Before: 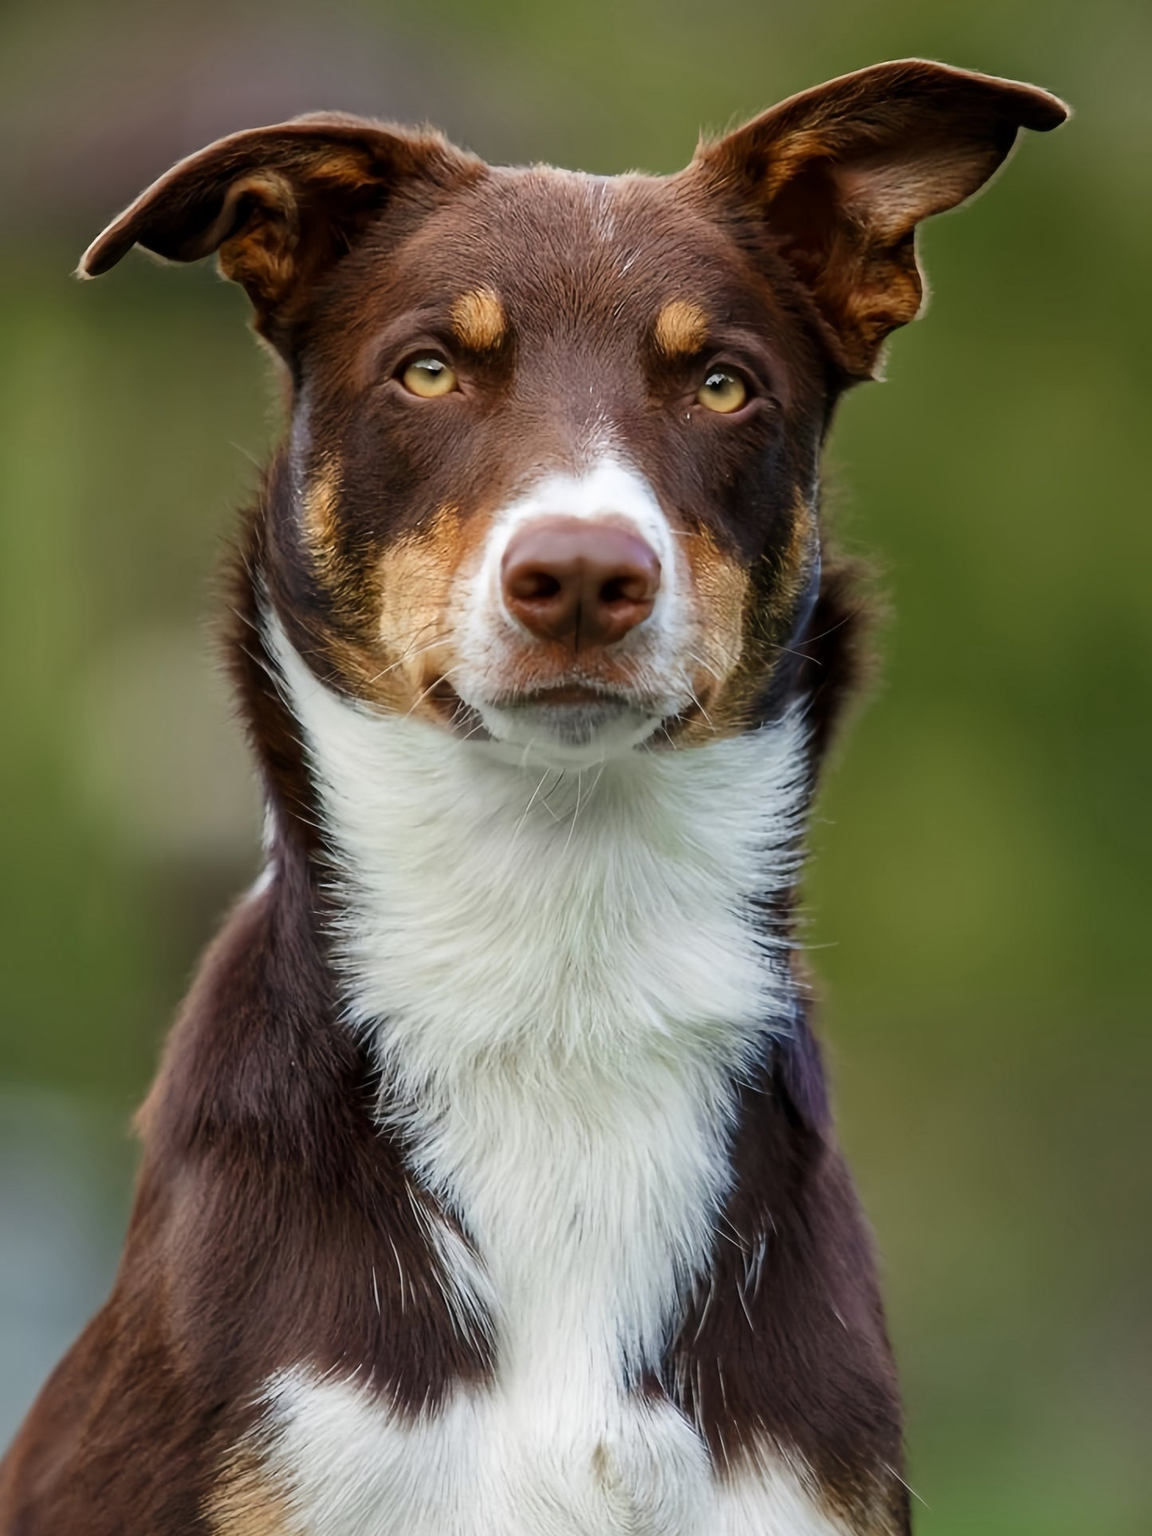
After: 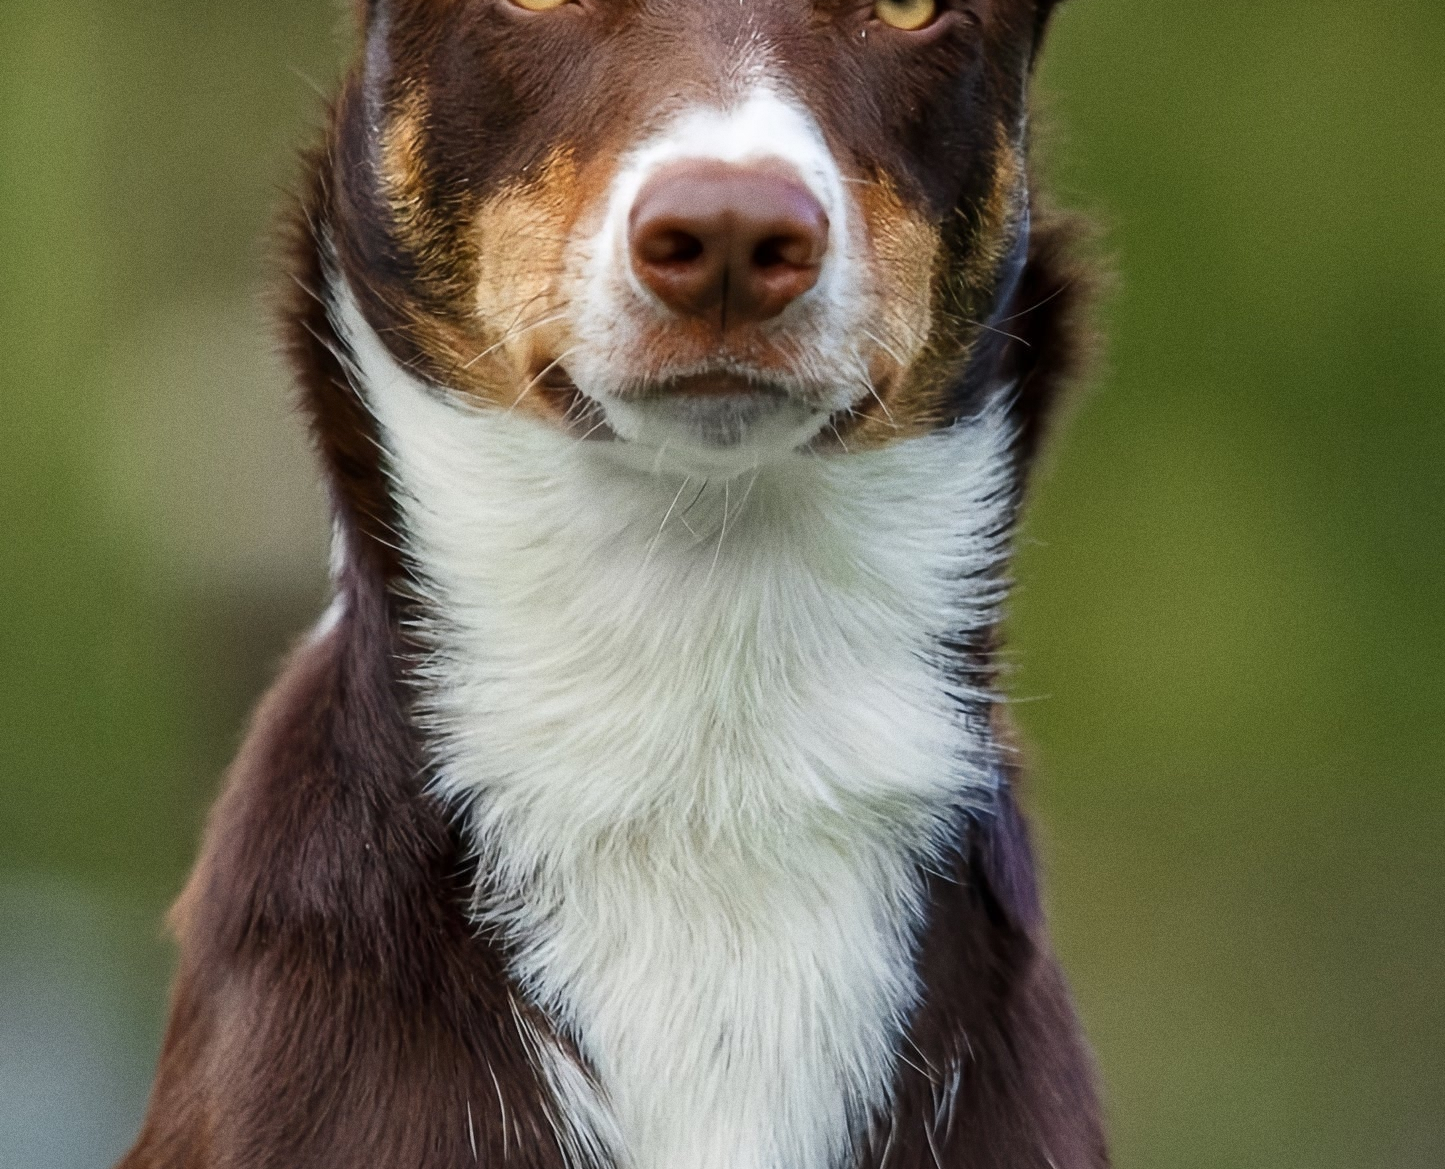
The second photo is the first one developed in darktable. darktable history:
crop and rotate: top 25.357%, bottom 13.942%
grain: on, module defaults
